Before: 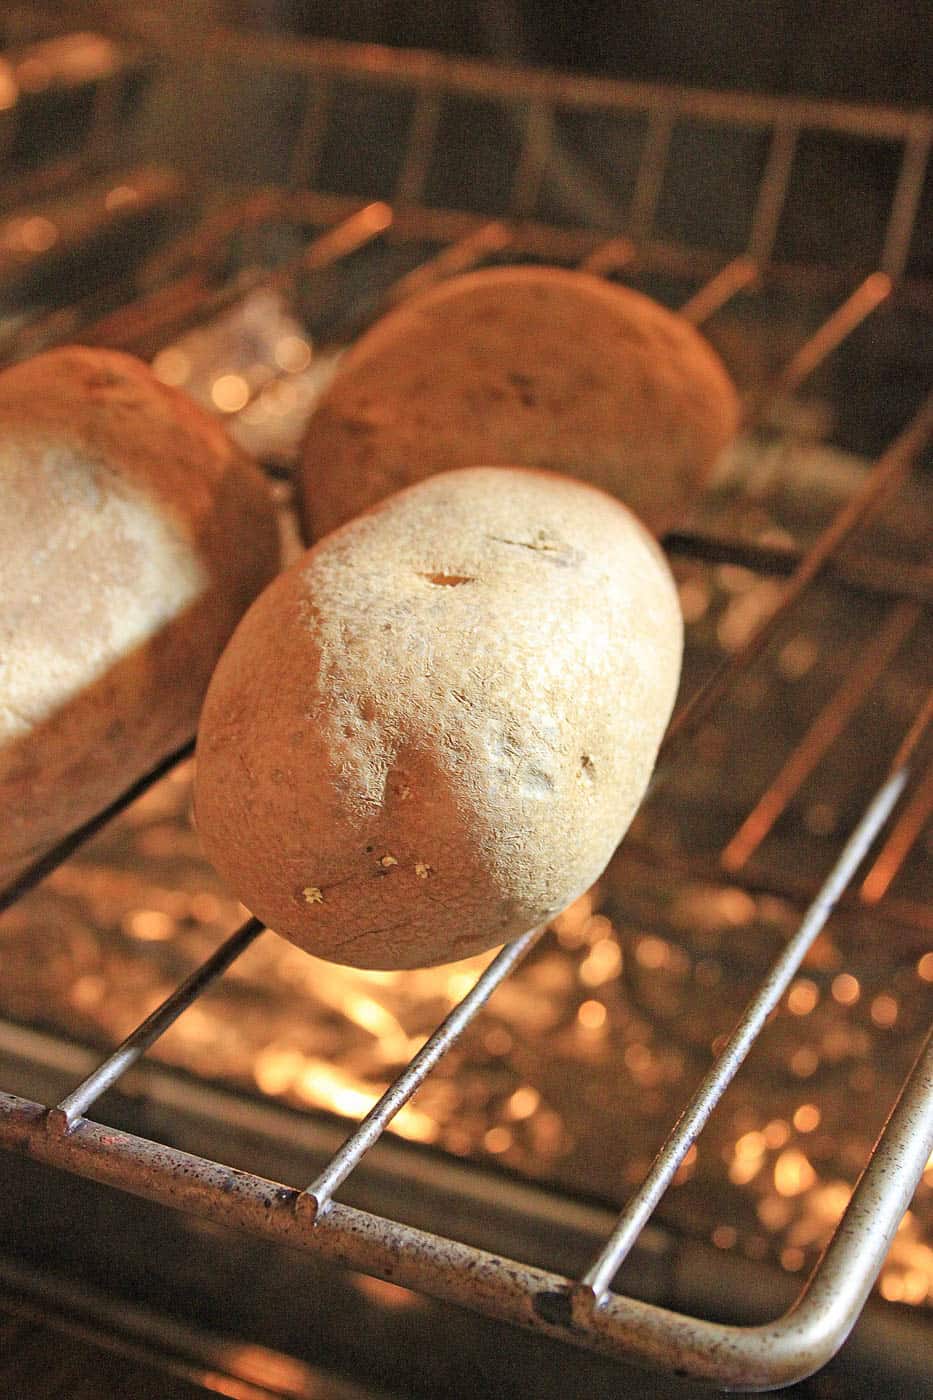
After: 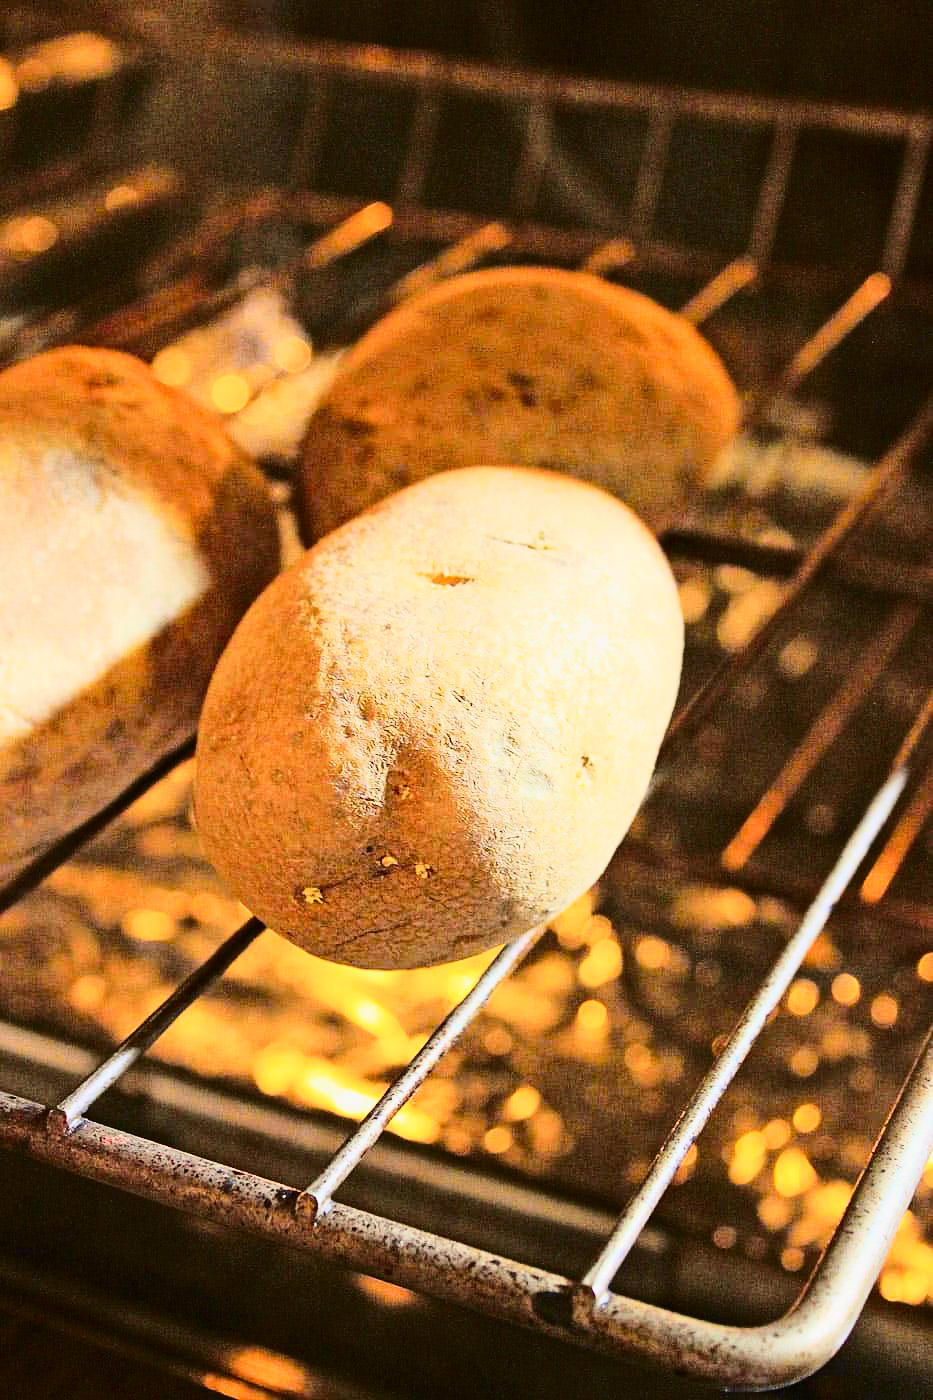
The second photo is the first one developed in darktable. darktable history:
tone equalizer: on, module defaults
tone curve: curves: ch0 [(0, 0.011) (0.104, 0.085) (0.236, 0.234) (0.398, 0.507) (0.498, 0.621) (0.65, 0.757) (0.835, 0.883) (1, 0.961)]; ch1 [(0, 0) (0.353, 0.344) (0.43, 0.401) (0.479, 0.476) (0.502, 0.502) (0.54, 0.542) (0.602, 0.613) (0.638, 0.668) (0.693, 0.727) (1, 1)]; ch2 [(0, 0) (0.34, 0.314) (0.434, 0.43) (0.5, 0.506) (0.521, 0.54) (0.54, 0.56) (0.595, 0.613) (0.644, 0.729) (1, 1)], color space Lab, independent channels, preserve colors none
contrast brightness saturation: contrast 0.273
exposure: exposure 0.2 EV, compensate highlight preservation false
